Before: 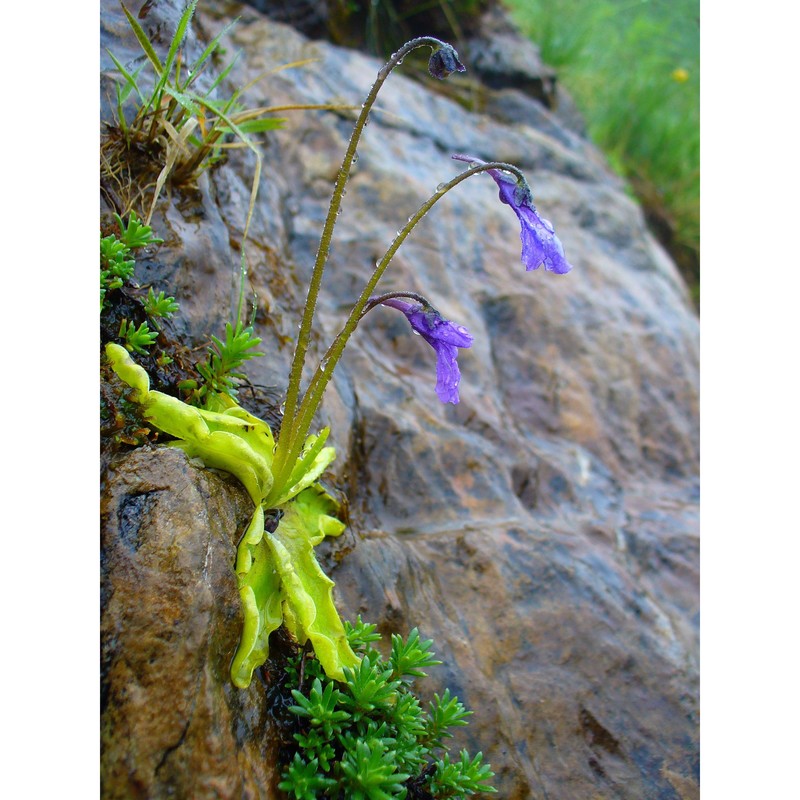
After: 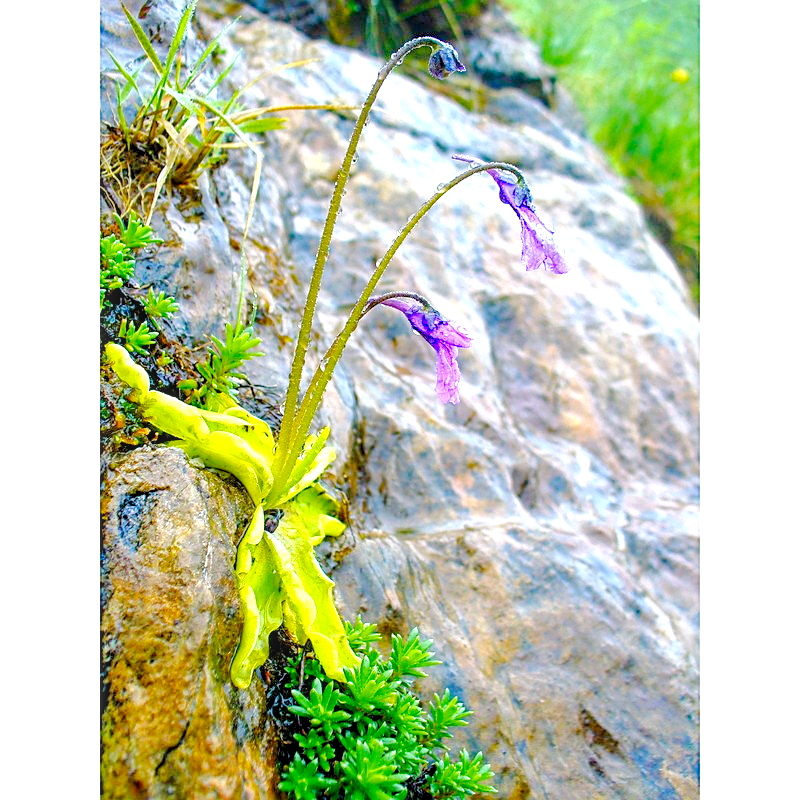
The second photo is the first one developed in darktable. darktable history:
local contrast: detail 130%
sharpen: on, module defaults
color balance rgb: shadows lift › chroma 2.034%, shadows lift › hue 185.18°, power › hue 60.68°, highlights gain › chroma 0.209%, highlights gain › hue 330.96°, white fulcrum 0.991 EV, perceptual saturation grading › global saturation 30.329%
exposure: black level correction 0.001, exposure 0.192 EV, compensate exposure bias true, compensate highlight preservation false
tone equalizer: -8 EV 0.001 EV, -7 EV -0.003 EV, -6 EV 0.002 EV, -5 EV -0.031 EV, -4 EV -0.146 EV, -3 EV -0.168 EV, -2 EV 0.265 EV, -1 EV 0.726 EV, +0 EV 0.494 EV, edges refinement/feathering 500, mask exposure compensation -1.57 EV, preserve details no
levels: levels [0.036, 0.364, 0.827]
tone curve: curves: ch0 [(0, 0) (0.402, 0.473) (0.673, 0.68) (0.899, 0.832) (0.999, 0.903)]; ch1 [(0, 0) (0.379, 0.262) (0.464, 0.425) (0.498, 0.49) (0.507, 0.5) (0.53, 0.532) (0.582, 0.583) (0.68, 0.672) (0.791, 0.748) (1, 0.896)]; ch2 [(0, 0) (0.199, 0.414) (0.438, 0.49) (0.496, 0.501) (0.515, 0.546) (0.577, 0.605) (0.632, 0.649) (0.717, 0.727) (0.845, 0.855) (0.998, 0.977)], preserve colors none
